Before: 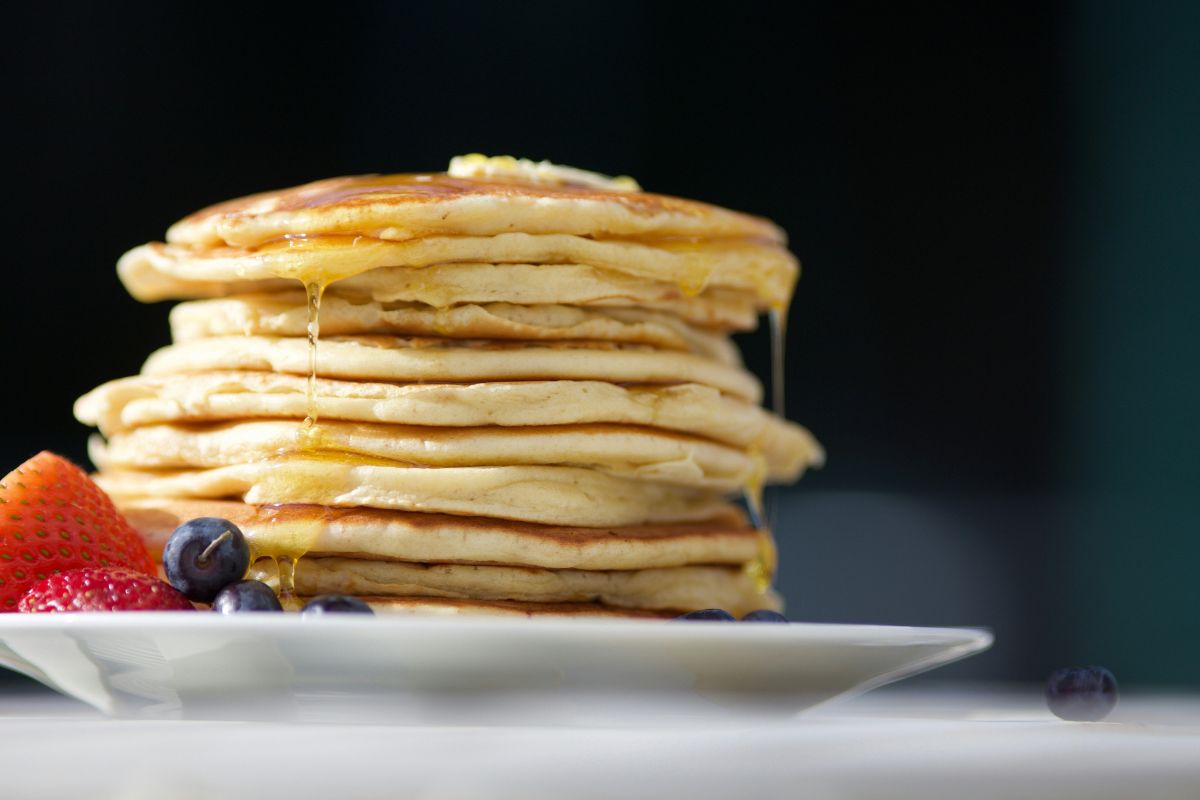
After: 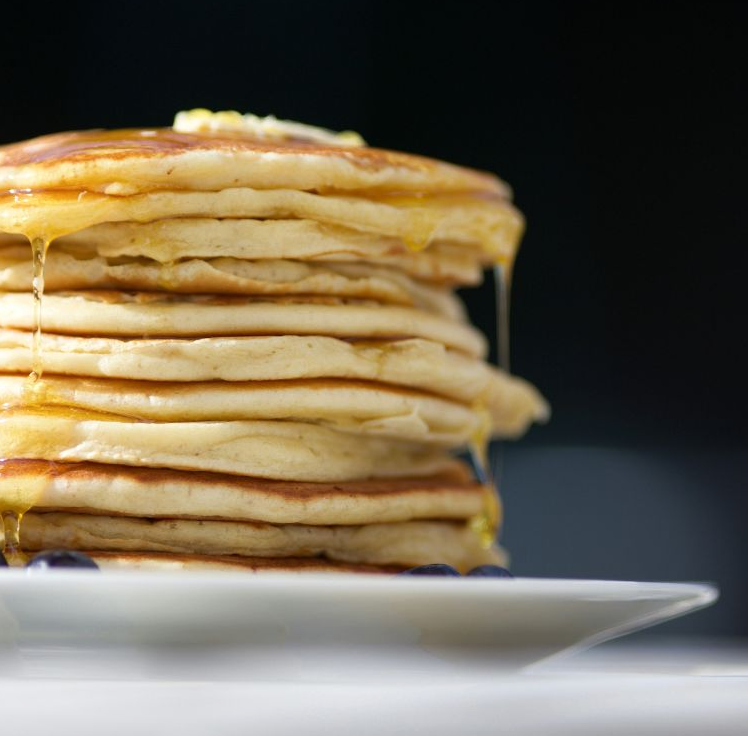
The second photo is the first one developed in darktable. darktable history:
crop and rotate: left 22.918%, top 5.629%, right 14.711%, bottom 2.247%
shadows and highlights: shadows 0, highlights 40
